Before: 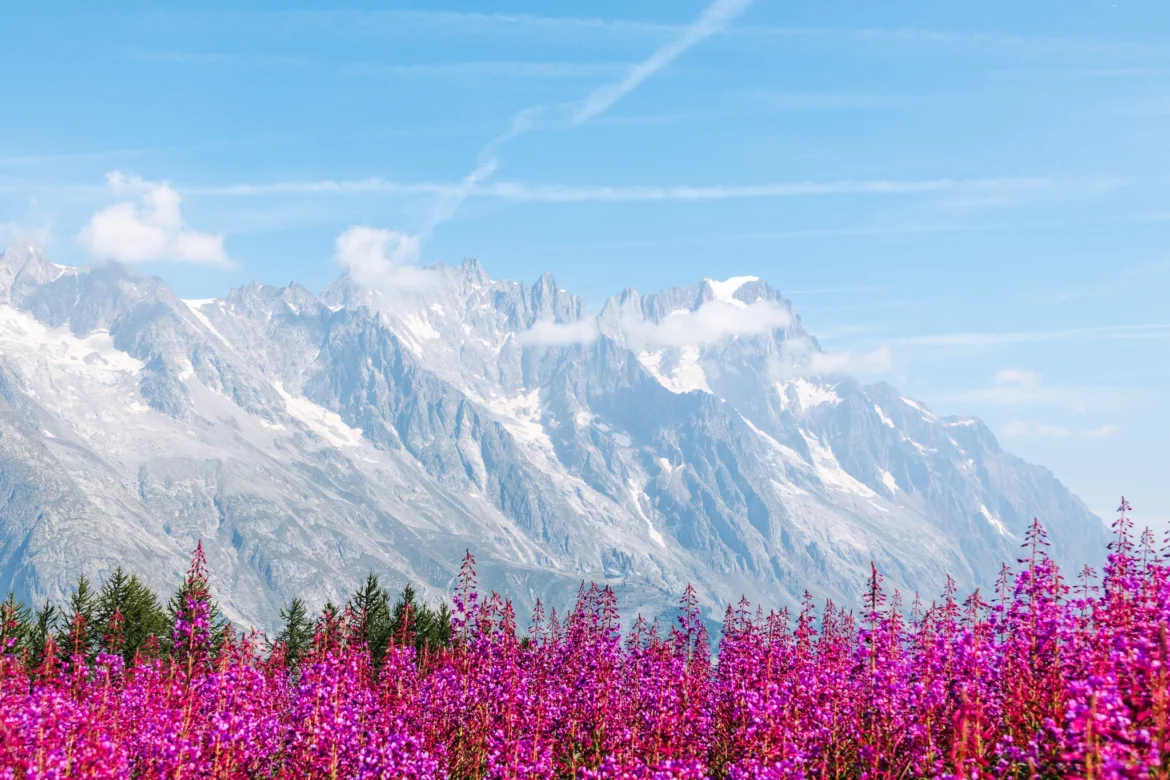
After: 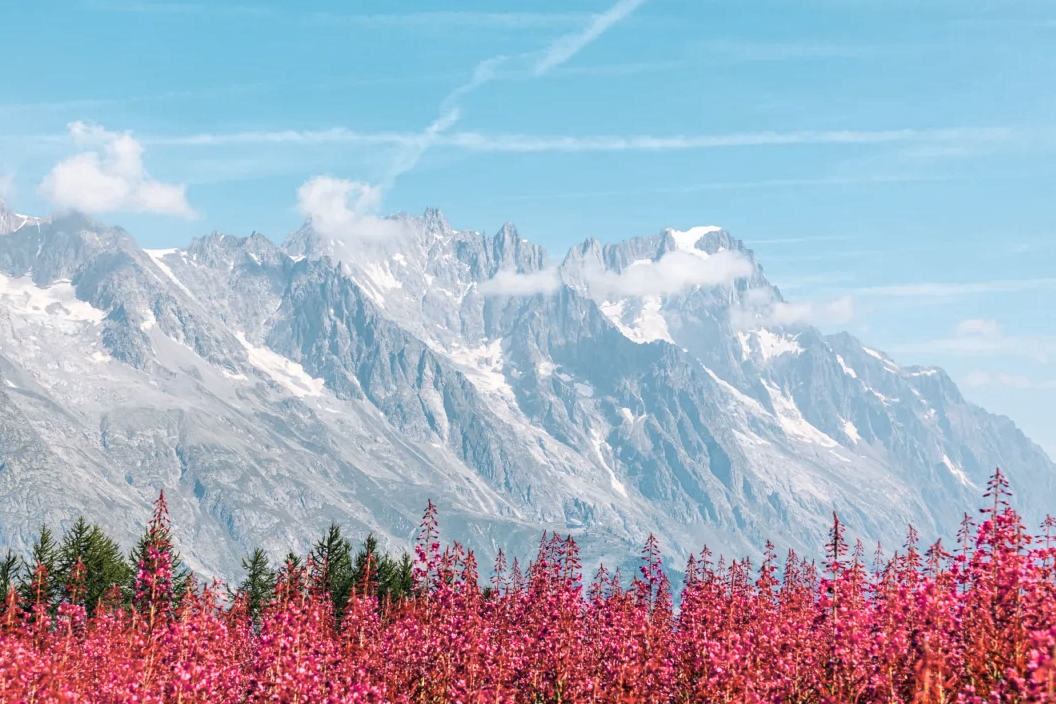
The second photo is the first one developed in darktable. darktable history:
color zones: curves: ch0 [(0.018, 0.548) (0.224, 0.64) (0.425, 0.447) (0.675, 0.575) (0.732, 0.579)]; ch1 [(0.066, 0.487) (0.25, 0.5) (0.404, 0.43) (0.75, 0.421) (0.956, 0.421)]; ch2 [(0.044, 0.561) (0.215, 0.465) (0.399, 0.544) (0.465, 0.548) (0.614, 0.447) (0.724, 0.43) (0.882, 0.623) (0.956, 0.632)]
crop: left 3.305%, top 6.436%, right 6.389%, bottom 3.258%
shadows and highlights: low approximation 0.01, soften with gaussian
